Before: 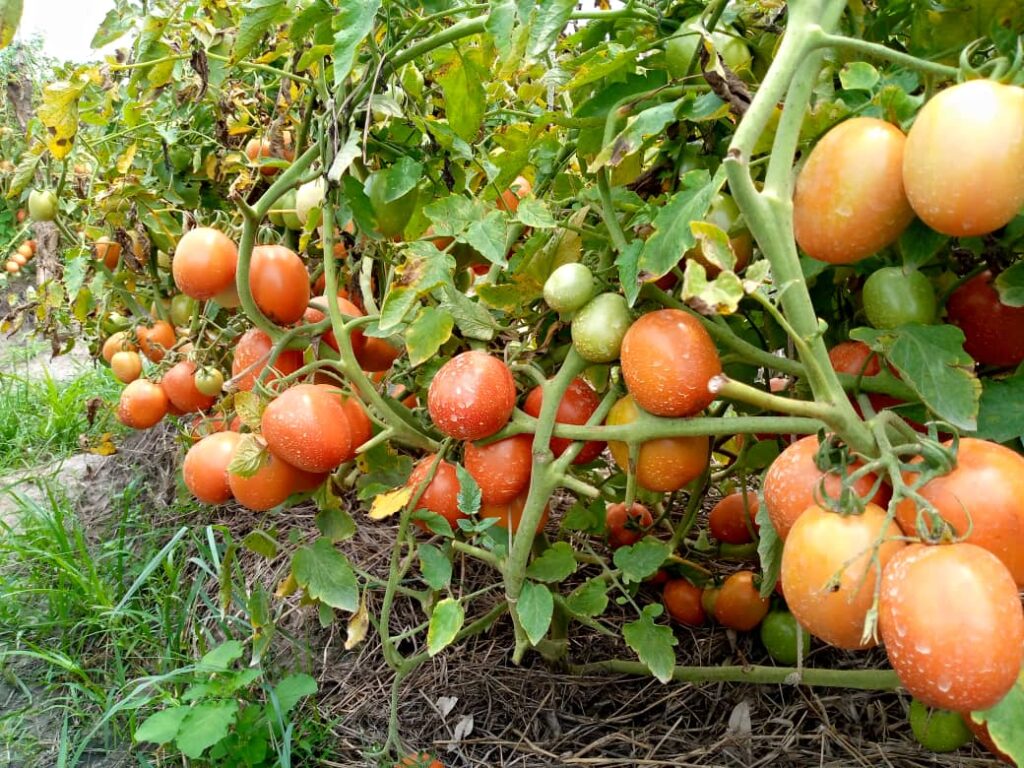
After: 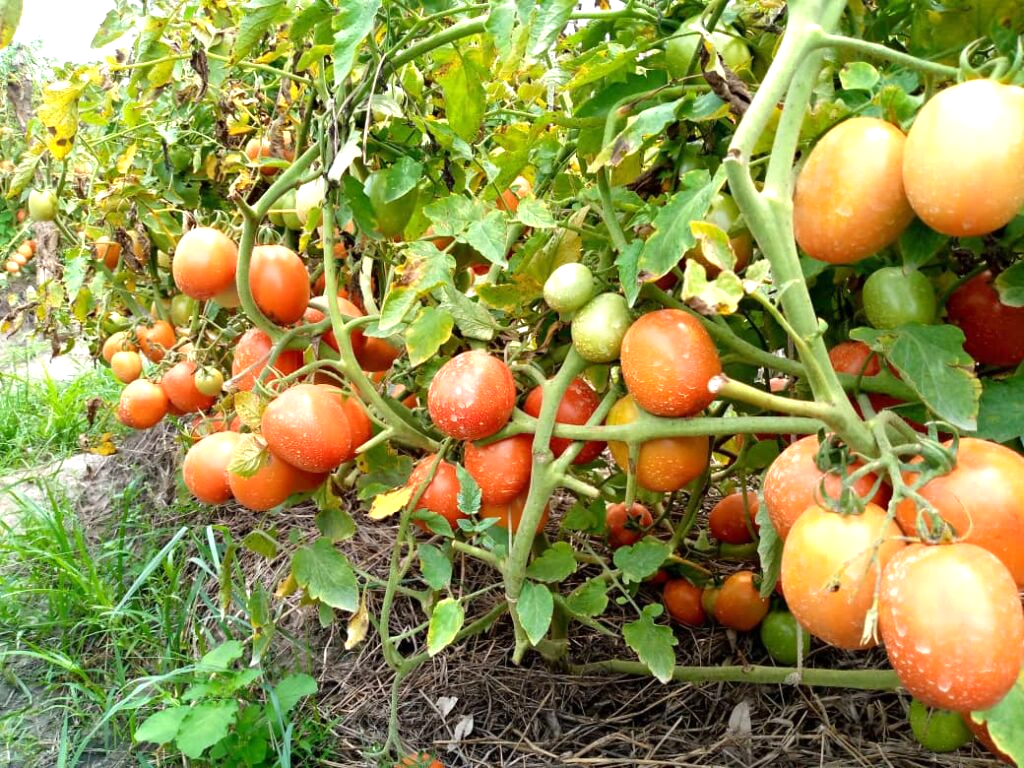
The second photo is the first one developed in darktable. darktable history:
tone equalizer: on, module defaults
exposure: exposure 0.493 EV, compensate highlight preservation false
